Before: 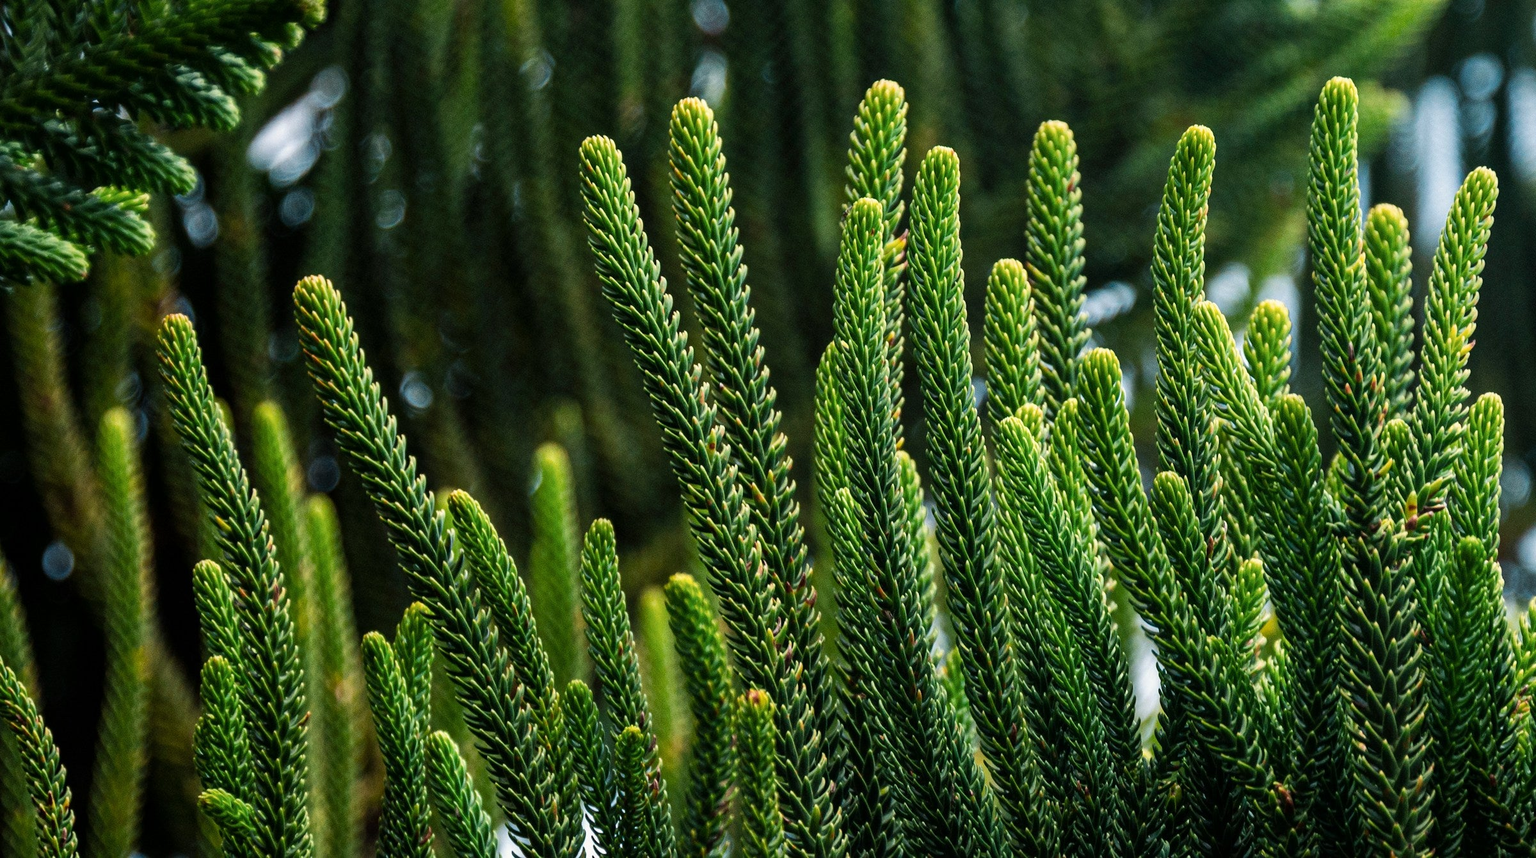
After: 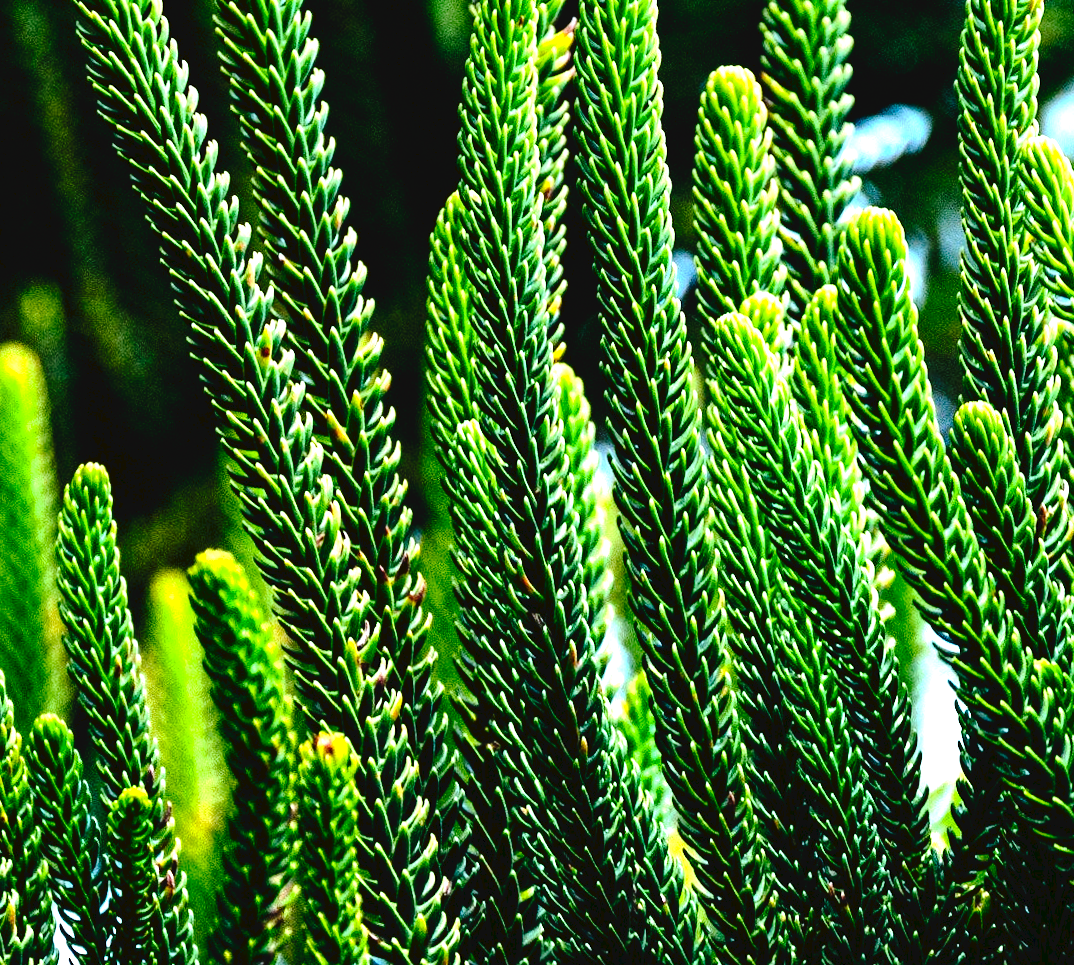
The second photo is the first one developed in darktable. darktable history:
white balance: red 0.924, blue 1.095
rotate and perspective: rotation 0.8°, automatic cropping off
crop: left 35.432%, top 26.233%, right 20.145%, bottom 3.432%
exposure: exposure 1 EV, compensate highlight preservation false
graduated density: on, module defaults
tone curve: curves: ch0 [(0, 0) (0.003, 0.048) (0.011, 0.048) (0.025, 0.048) (0.044, 0.049) (0.069, 0.048) (0.1, 0.052) (0.136, 0.071) (0.177, 0.109) (0.224, 0.157) (0.277, 0.233) (0.335, 0.32) (0.399, 0.404) (0.468, 0.496) (0.543, 0.582) (0.623, 0.653) (0.709, 0.738) (0.801, 0.811) (0.898, 0.895) (1, 1)], preserve colors none
tone equalizer: -8 EV -1.08 EV, -7 EV -1.01 EV, -6 EV -0.867 EV, -5 EV -0.578 EV, -3 EV 0.578 EV, -2 EV 0.867 EV, -1 EV 1.01 EV, +0 EV 1.08 EV, edges refinement/feathering 500, mask exposure compensation -1.57 EV, preserve details no
contrast brightness saturation: brightness -0.02, saturation 0.35
